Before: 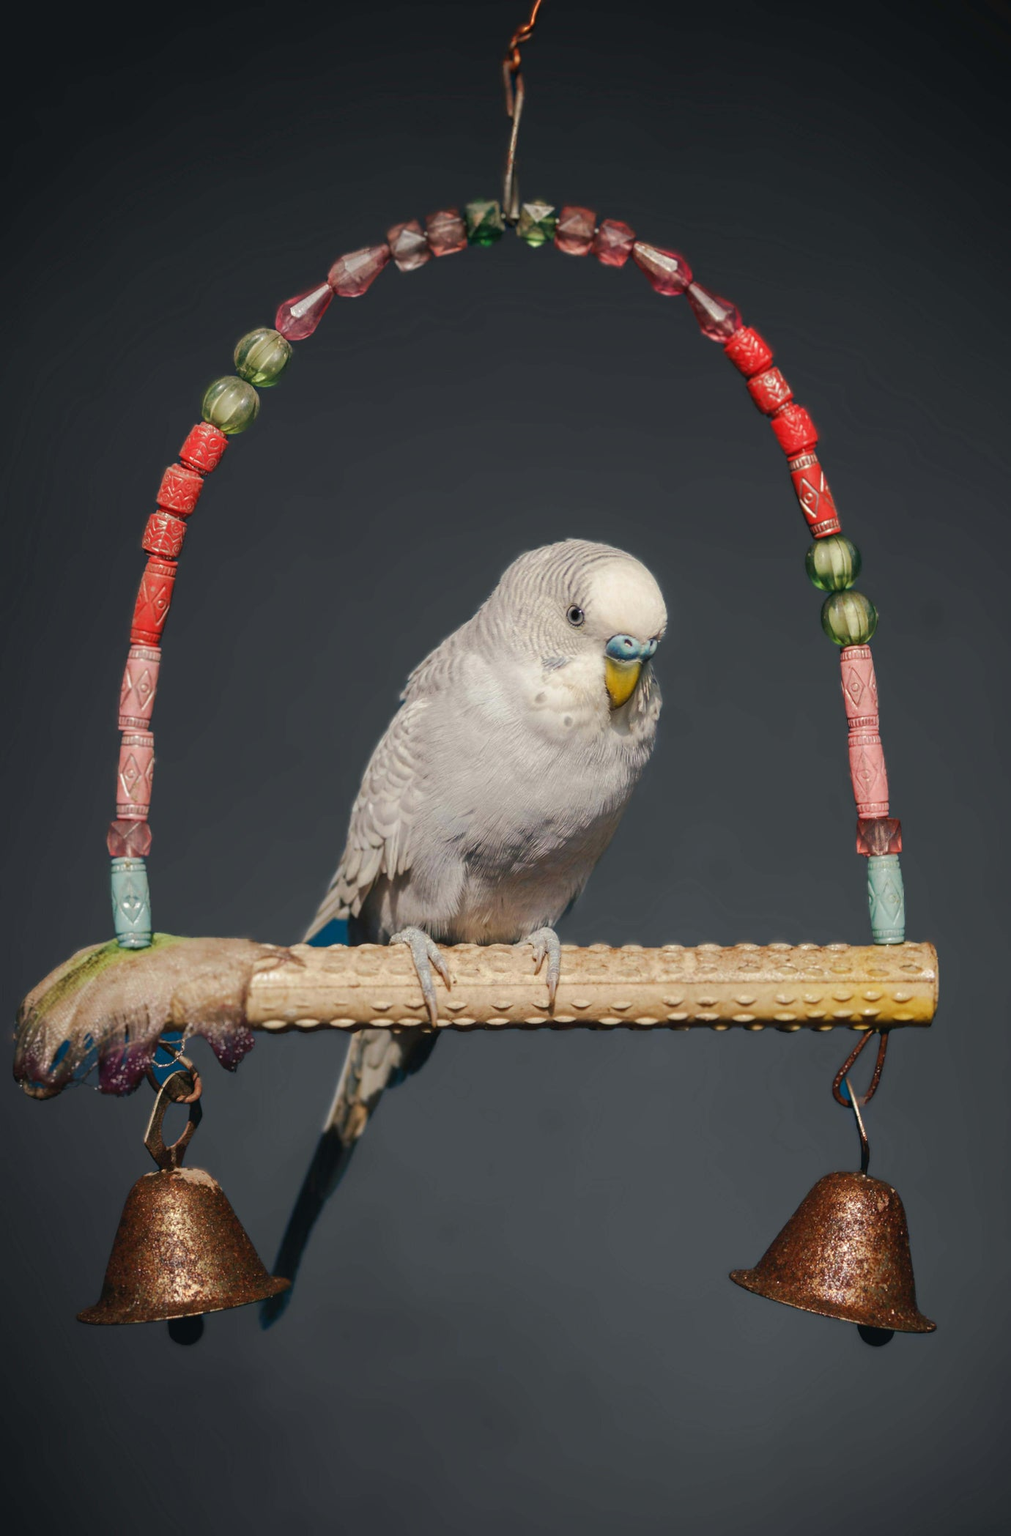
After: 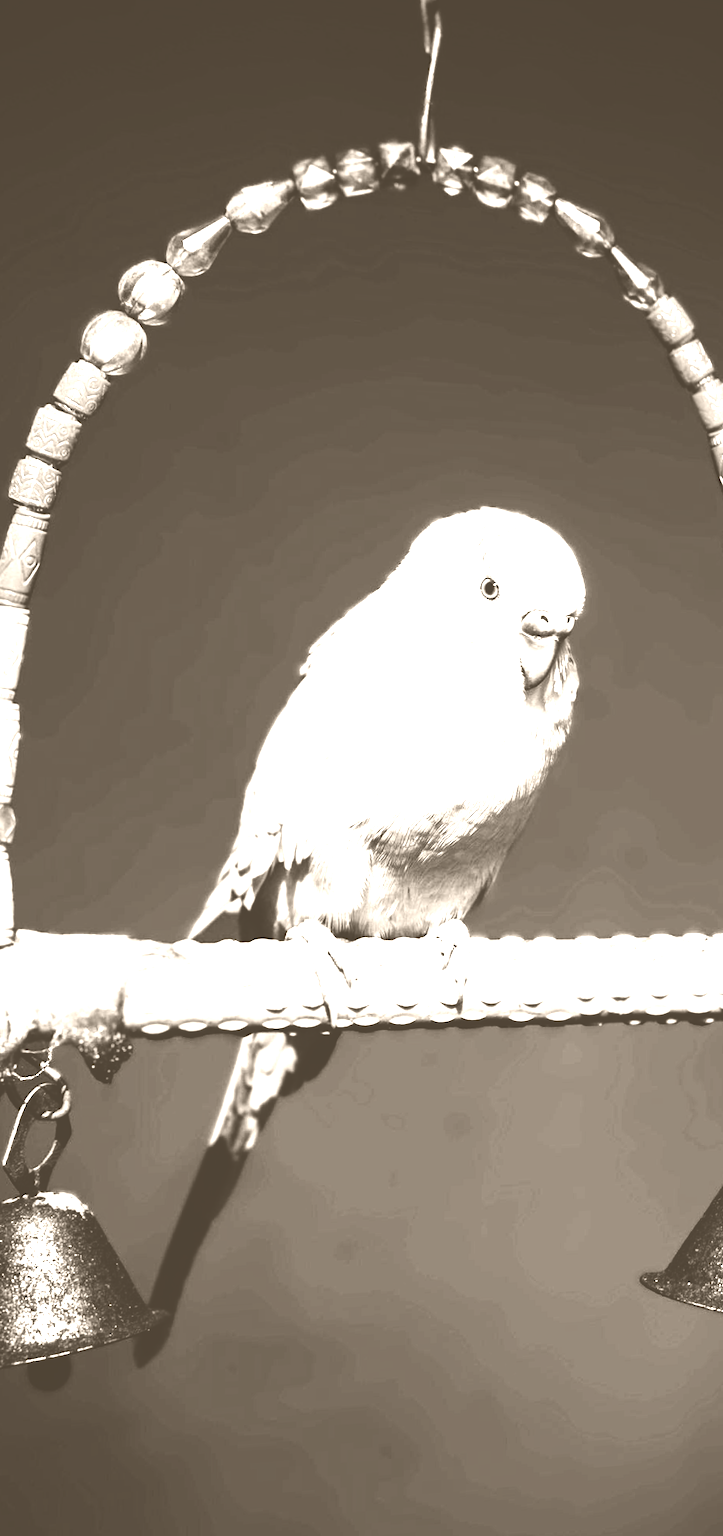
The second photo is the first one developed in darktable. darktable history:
color balance rgb: perceptual saturation grading › global saturation 20%, perceptual saturation grading › highlights -25%, perceptual saturation grading › shadows 25%
exposure: compensate highlight preservation false
colorize: hue 34.49°, saturation 35.33%, source mix 100%, version 1
contrast brightness saturation: contrast 0.12, brightness -0.12, saturation 0.2
crop: left 15.419%, right 17.914%
rgb curve: curves: ch0 [(0, 0) (0.21, 0.15) (0.24, 0.21) (0.5, 0.75) (0.75, 0.96) (0.89, 0.99) (1, 1)]; ch1 [(0, 0.02) (0.21, 0.13) (0.25, 0.2) (0.5, 0.67) (0.75, 0.9) (0.89, 0.97) (1, 1)]; ch2 [(0, 0.02) (0.21, 0.13) (0.25, 0.2) (0.5, 0.67) (0.75, 0.9) (0.89, 0.97) (1, 1)], compensate middle gray true
rotate and perspective: rotation 0.679°, lens shift (horizontal) 0.136, crop left 0.009, crop right 0.991, crop top 0.078, crop bottom 0.95
white balance: red 0.967, blue 1.049
